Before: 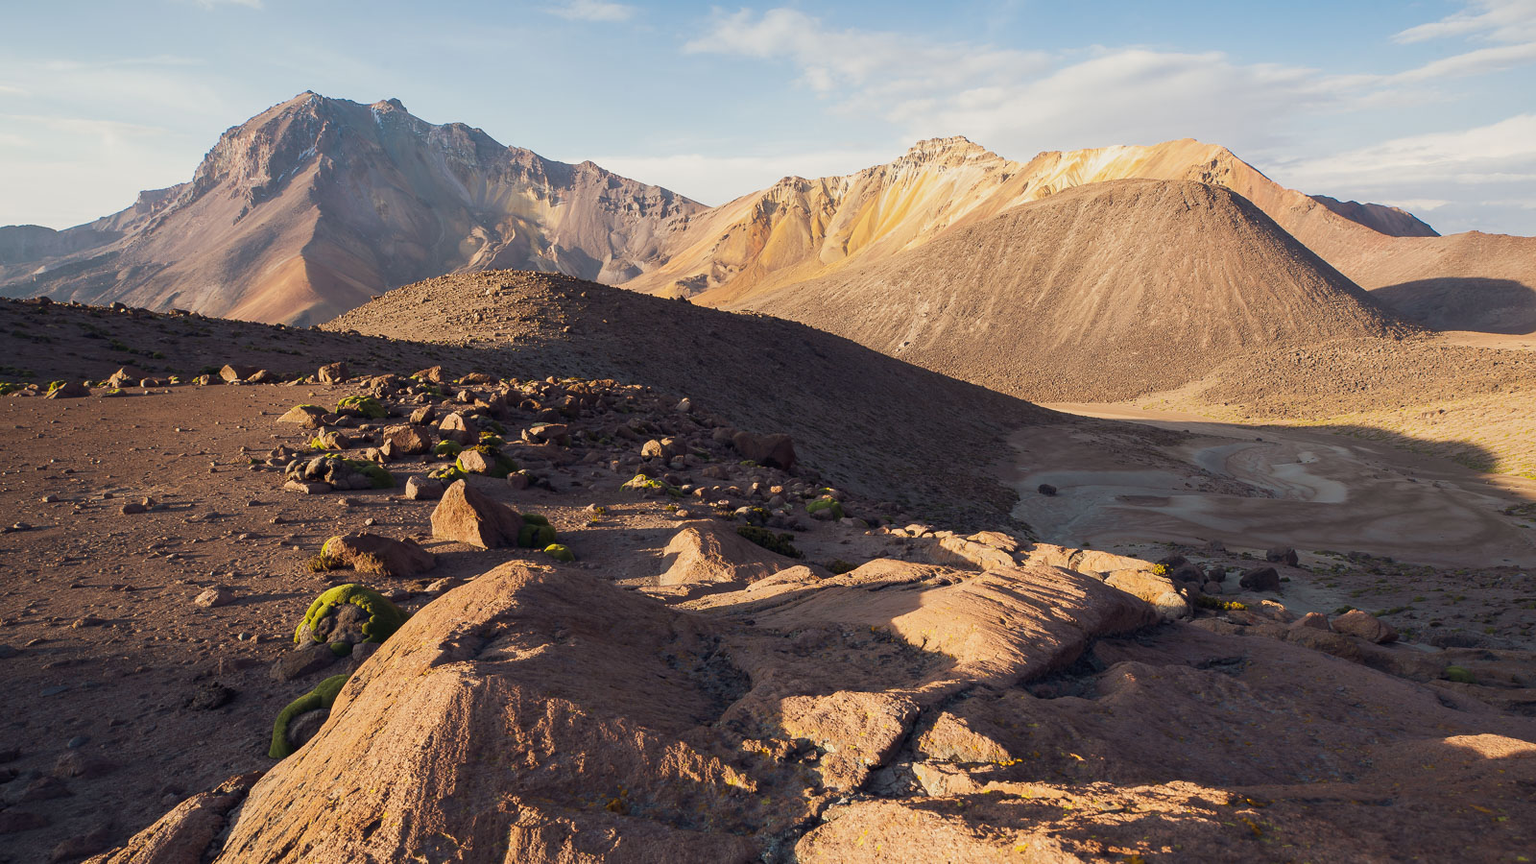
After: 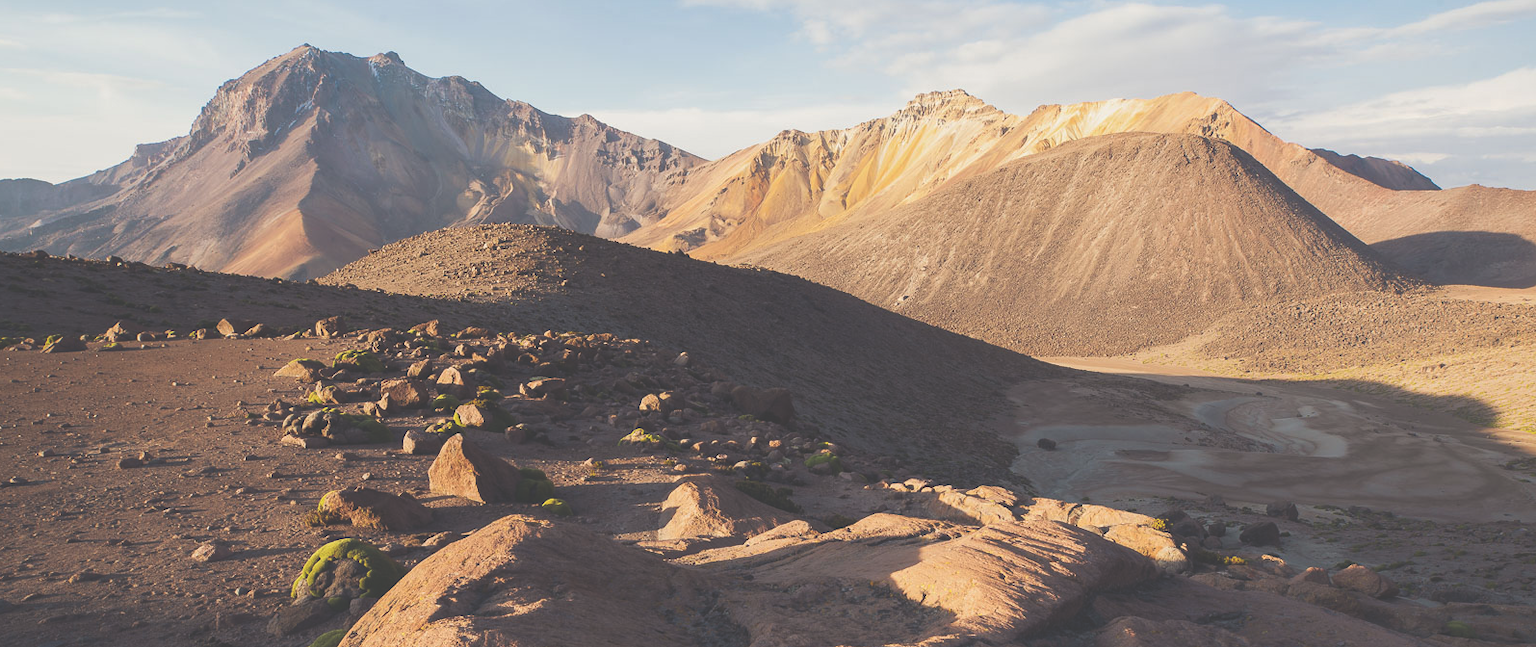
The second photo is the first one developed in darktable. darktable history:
crop: left 0.298%, top 5.493%, bottom 19.738%
exposure: black level correction -0.041, exposure 0.062 EV, compensate highlight preservation false
